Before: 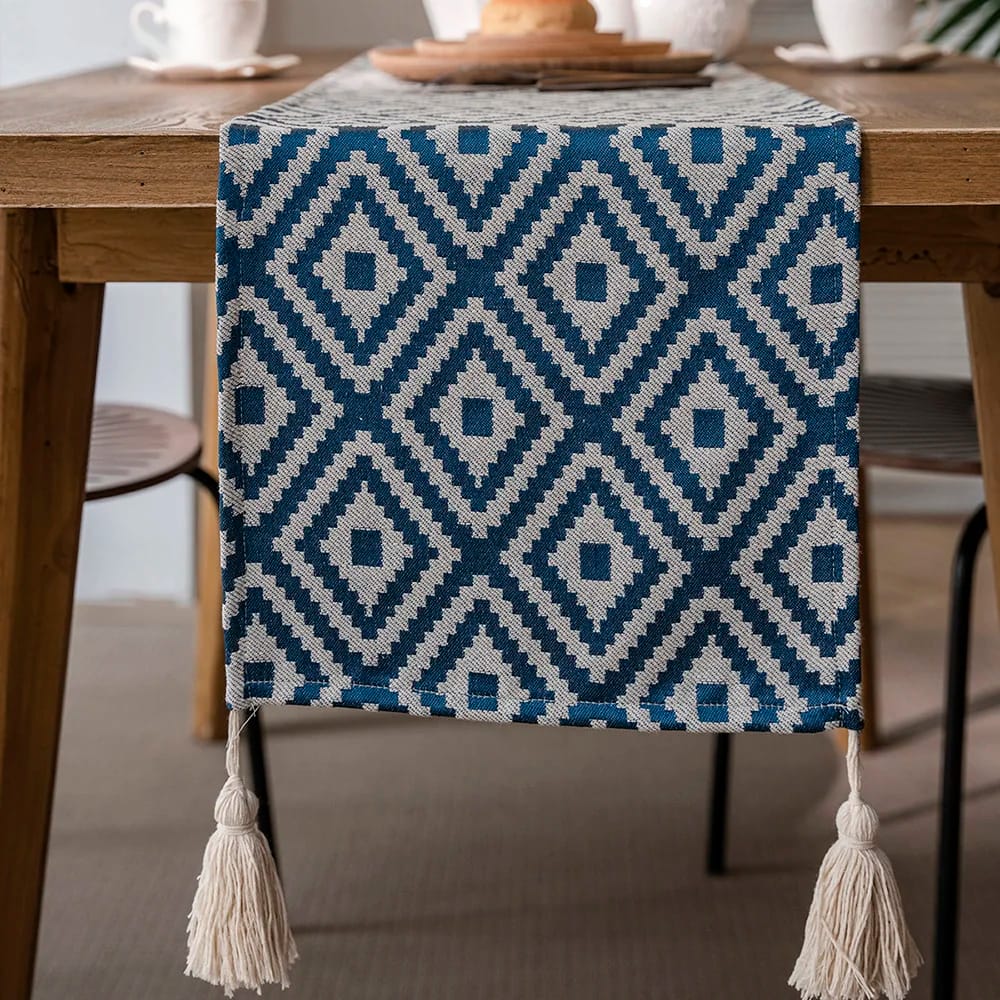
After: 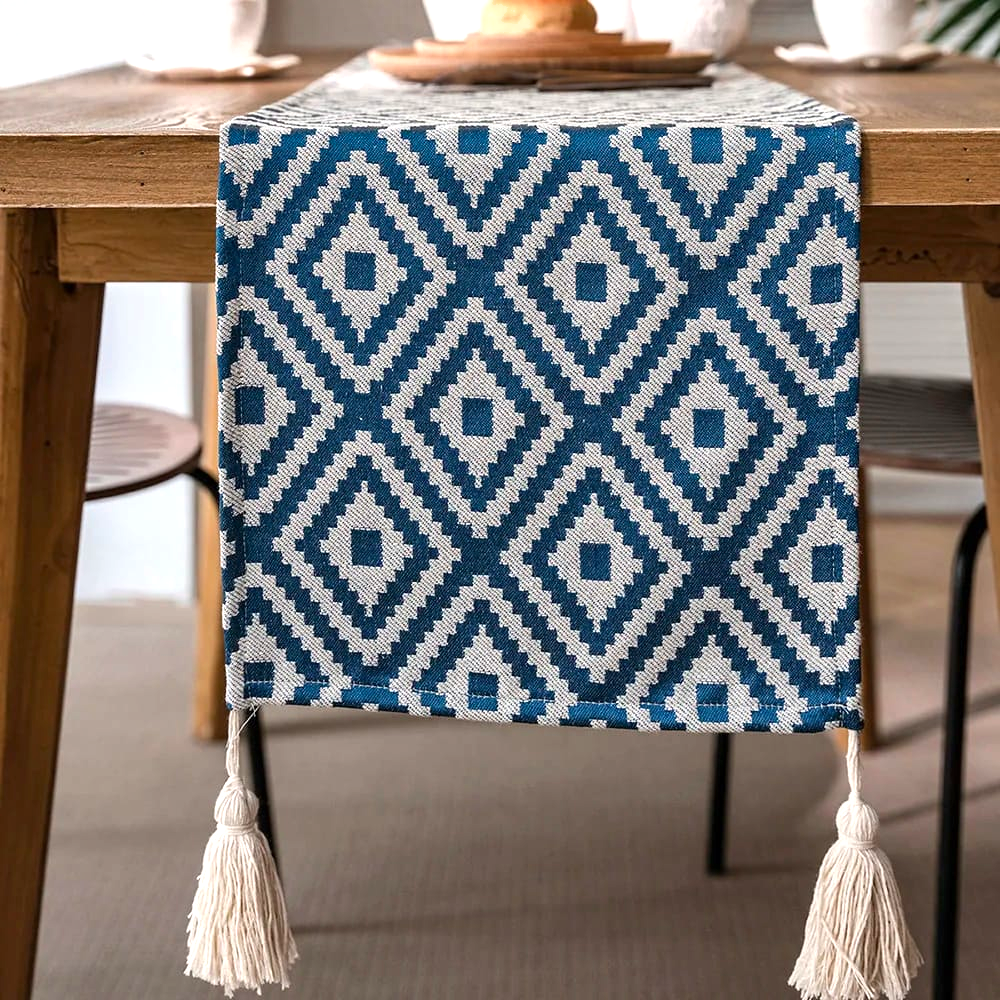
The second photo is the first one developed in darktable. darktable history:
shadows and highlights: shadows 53, soften with gaussian
exposure: exposure 0.74 EV, compensate highlight preservation false
